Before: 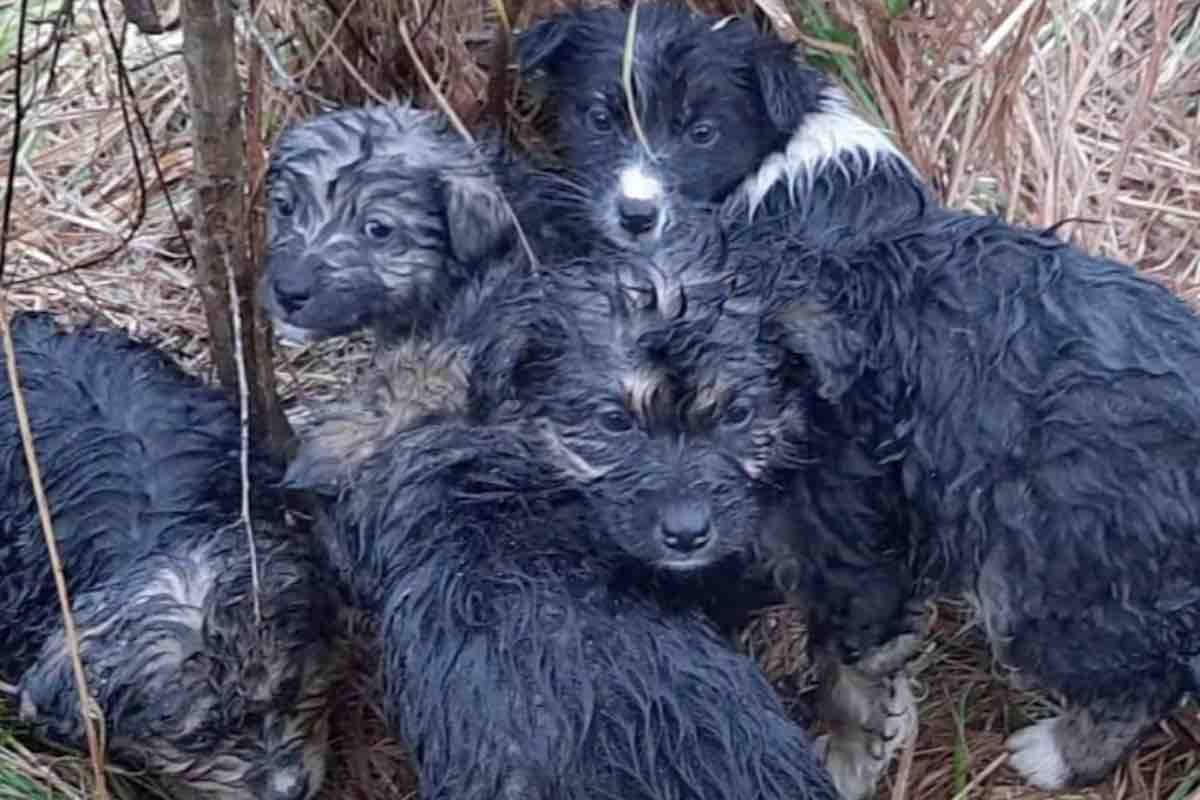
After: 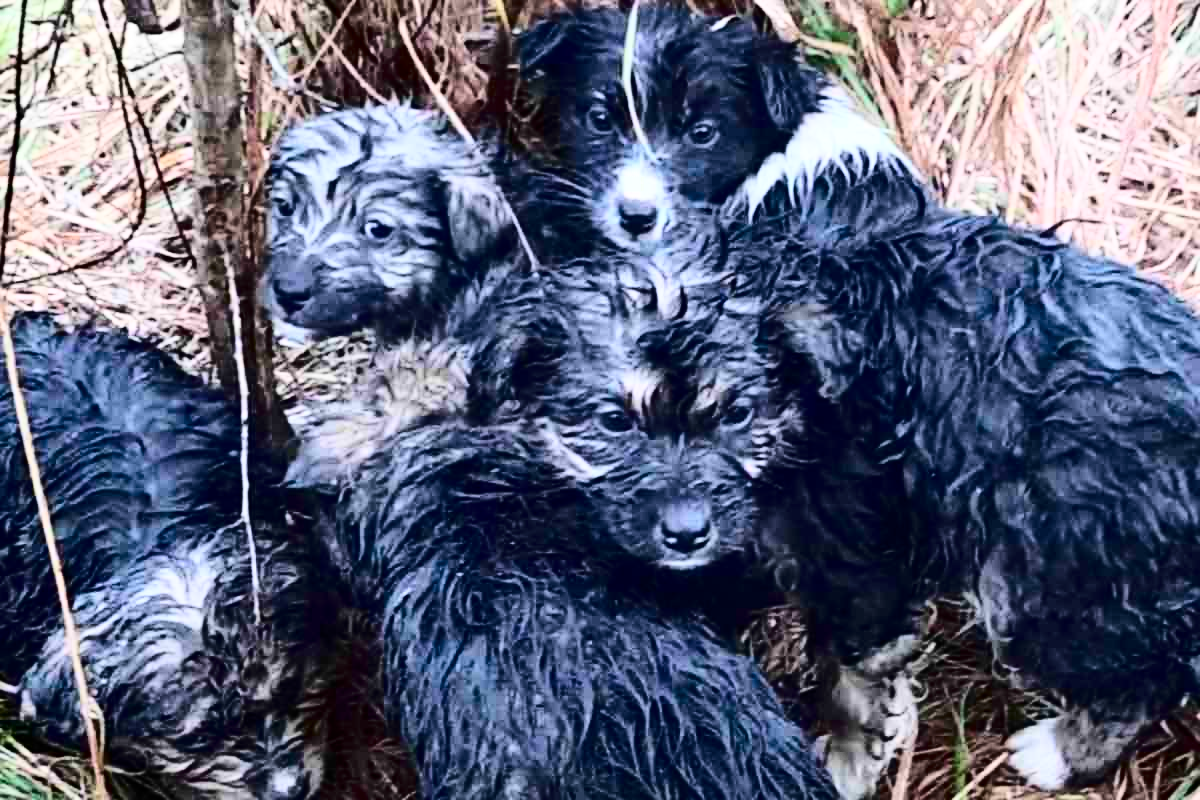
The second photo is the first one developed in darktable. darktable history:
base curve: curves: ch0 [(0, 0) (0.028, 0.03) (0.121, 0.232) (0.46, 0.748) (0.859, 0.968) (1, 1)]
contrast brightness saturation: contrast 0.333, brightness -0.078, saturation 0.173
